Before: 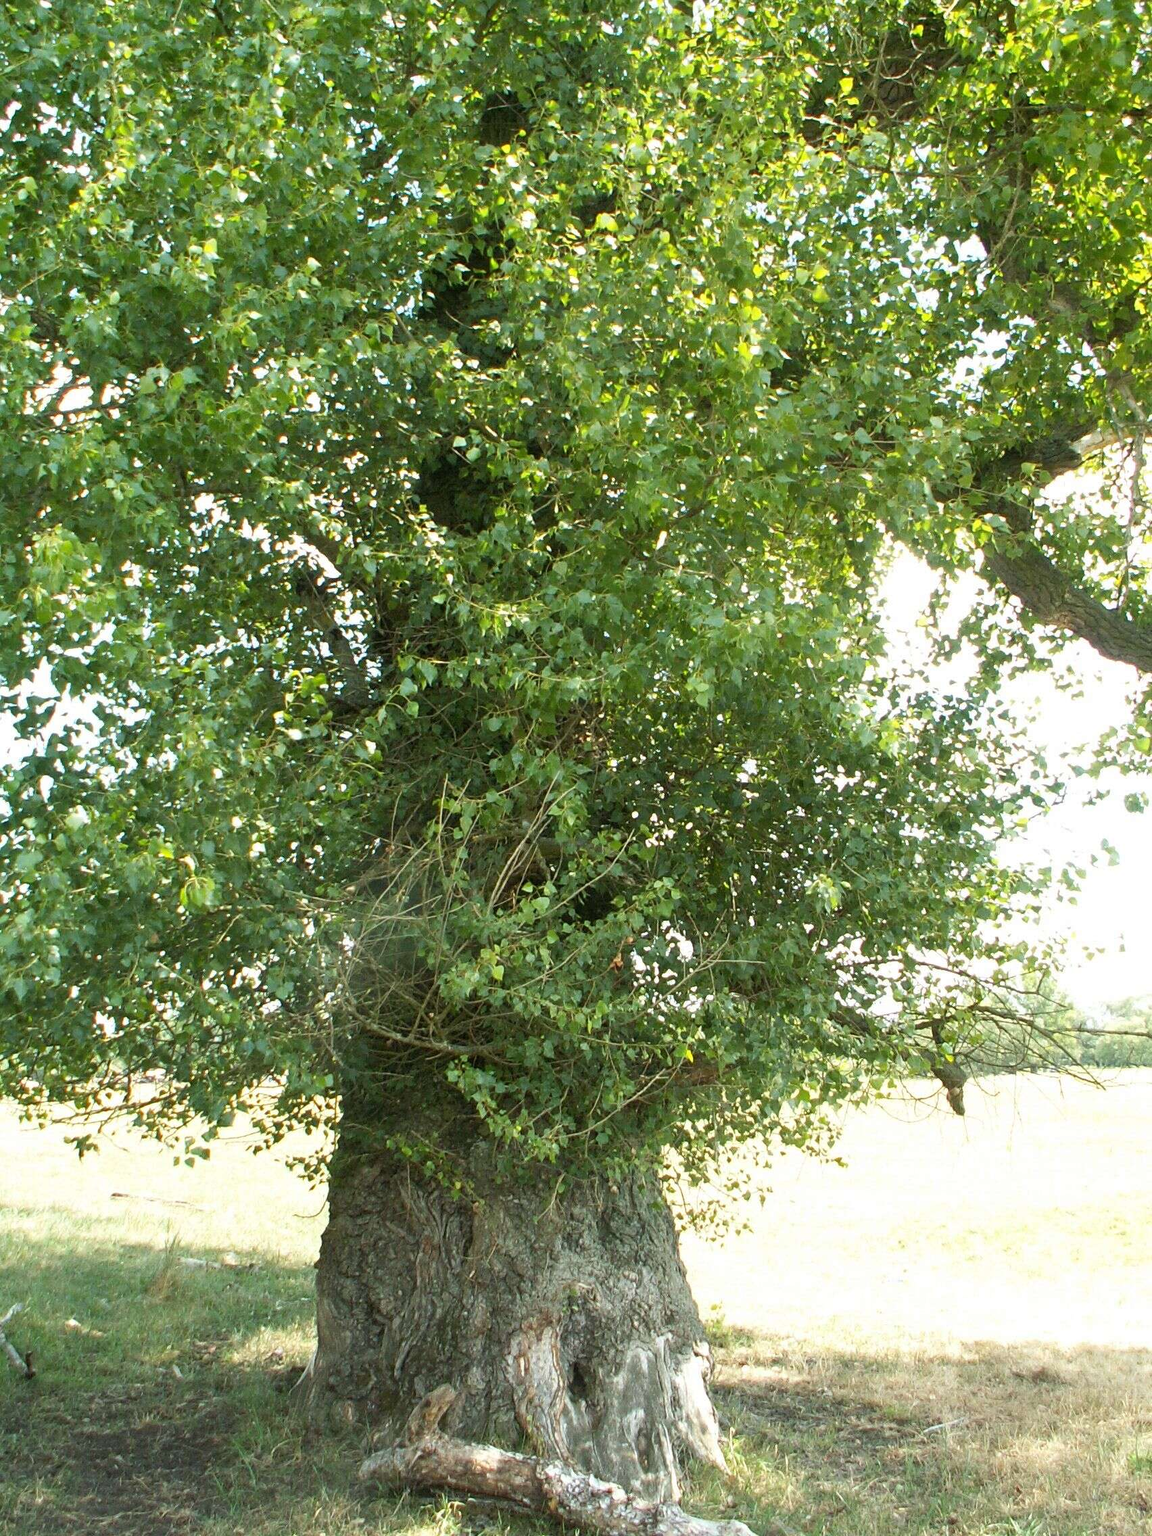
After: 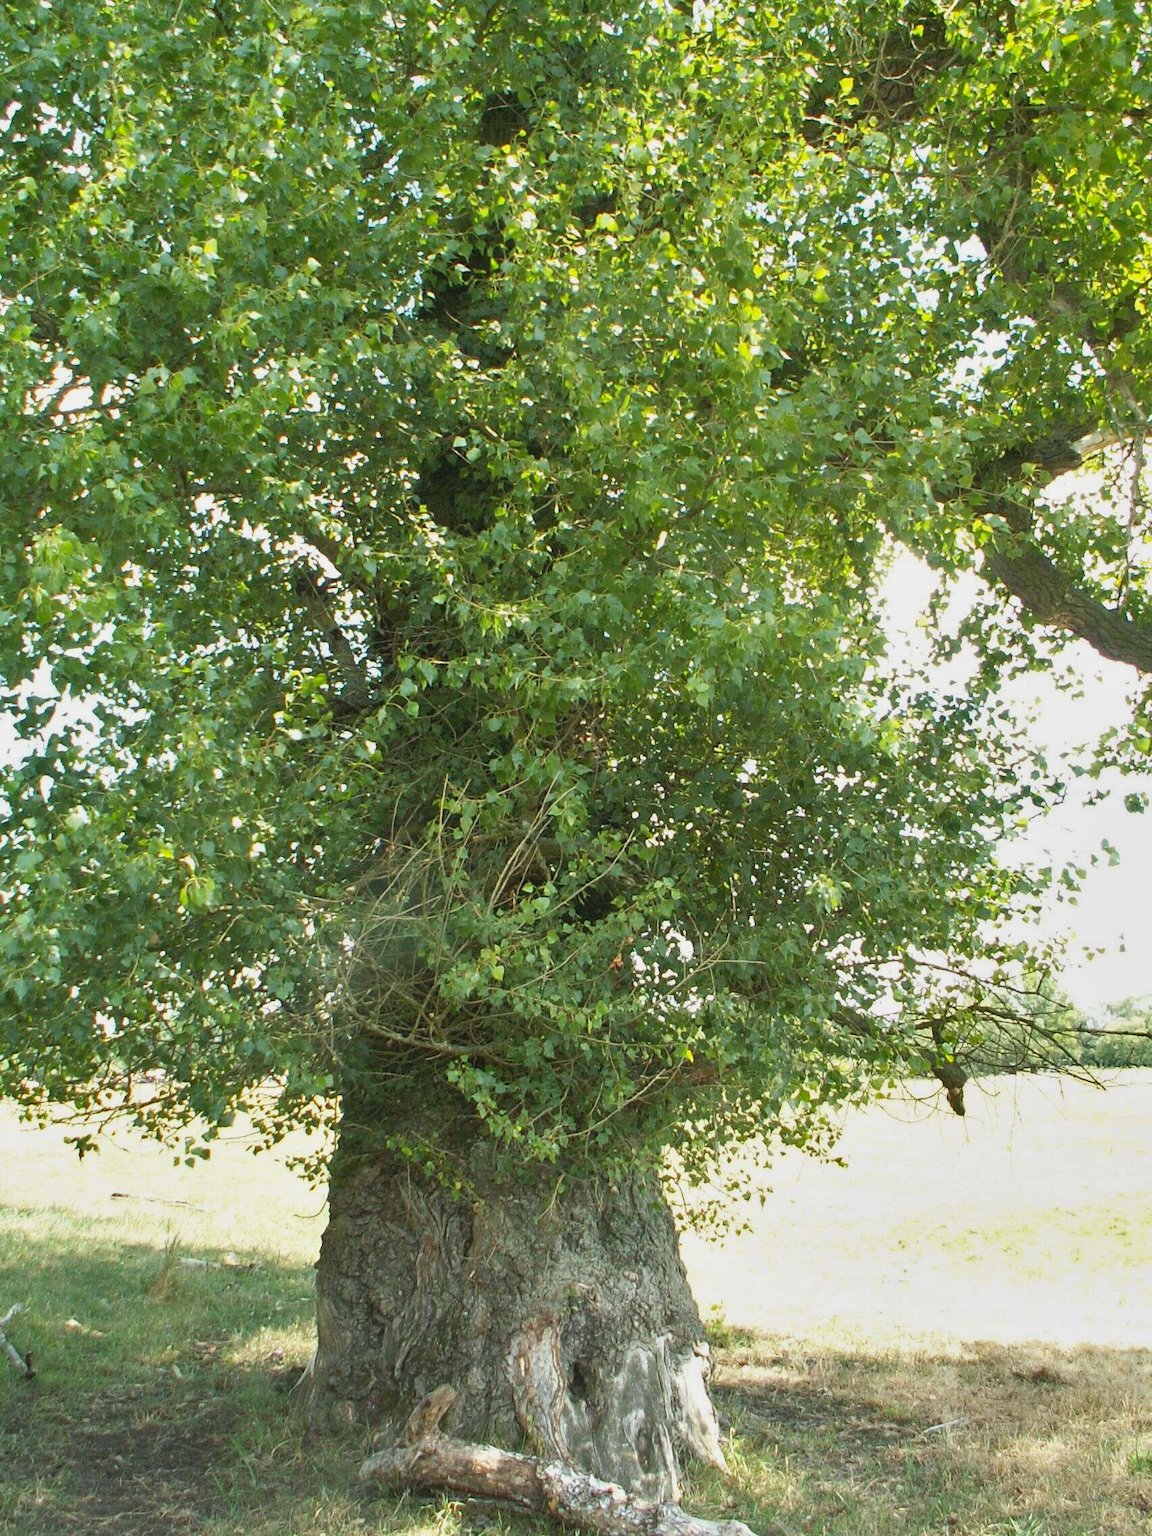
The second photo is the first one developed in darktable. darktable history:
shadows and highlights: shadows 22.23, highlights -49.33, soften with gaussian
tone equalizer: on, module defaults
contrast brightness saturation: contrast -0.108
